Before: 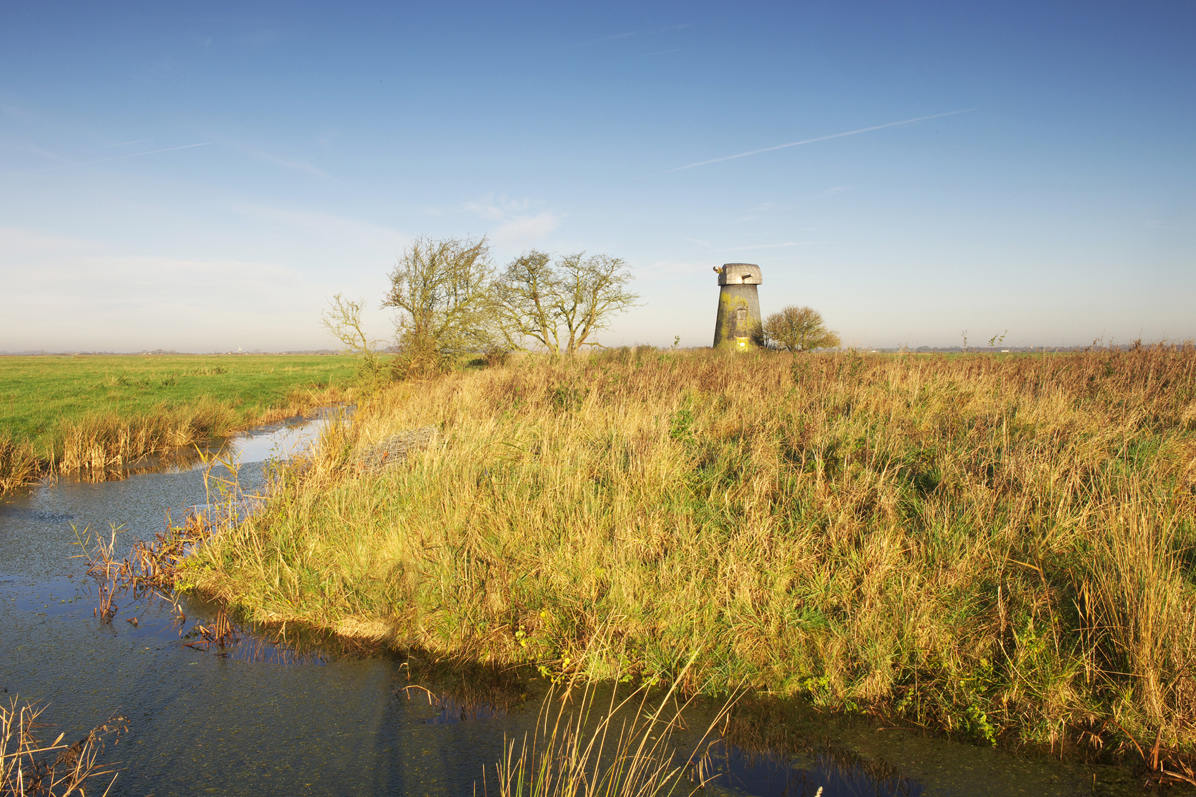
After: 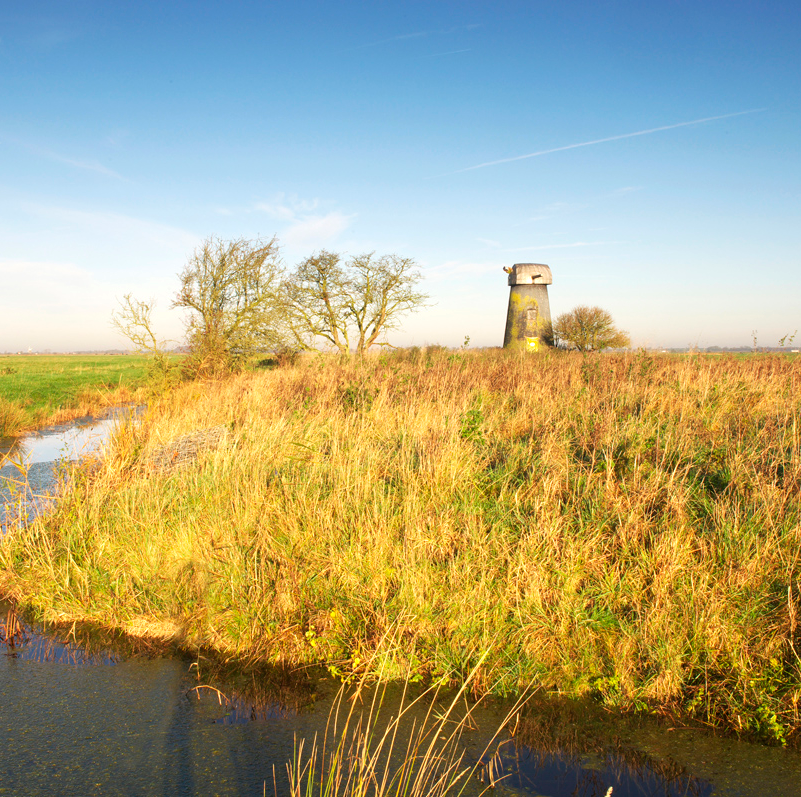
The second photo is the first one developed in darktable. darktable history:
crop and rotate: left 17.603%, right 15.371%
exposure: exposure 0.295 EV, compensate highlight preservation false
